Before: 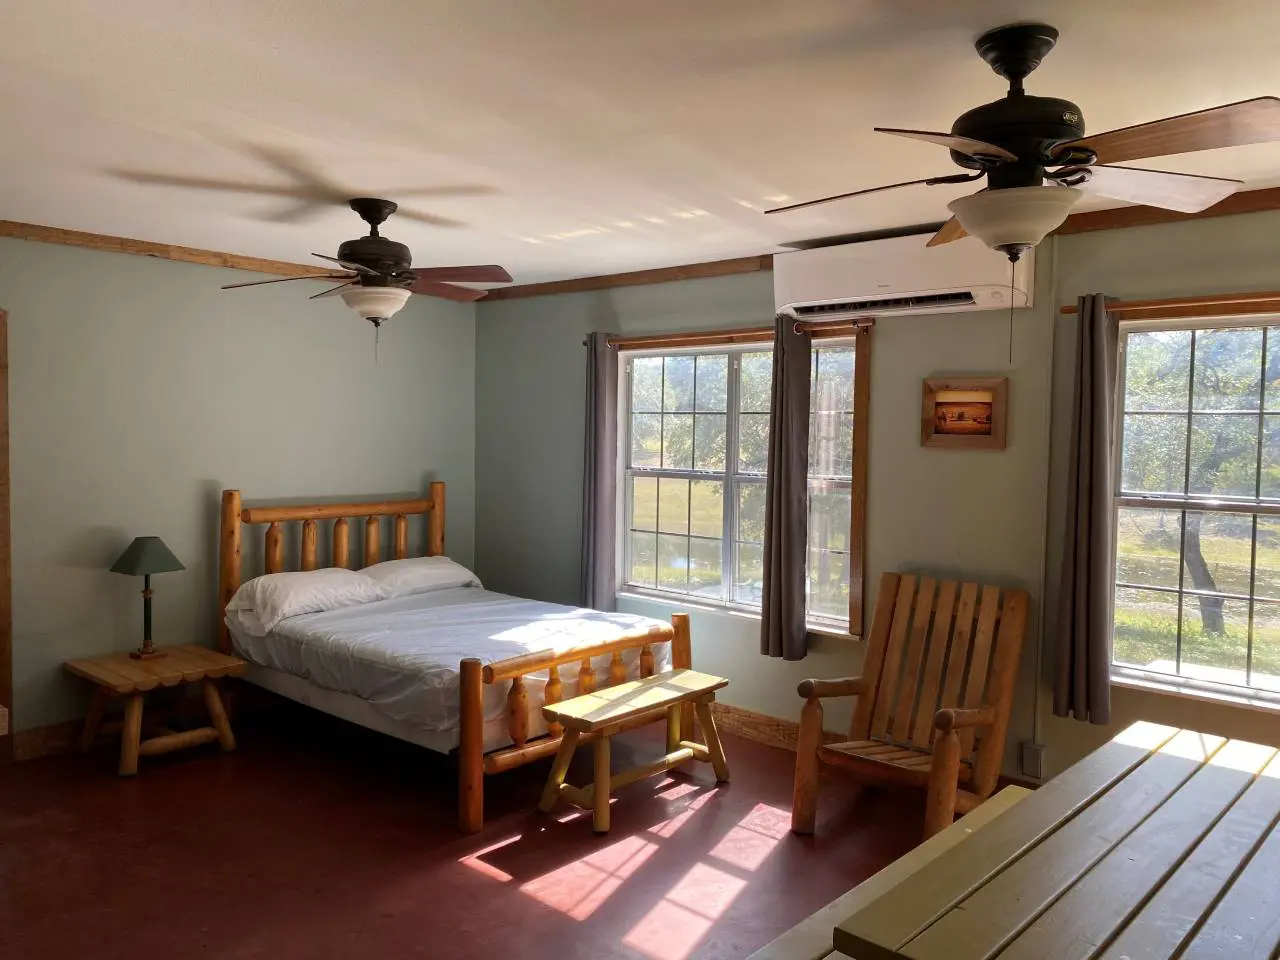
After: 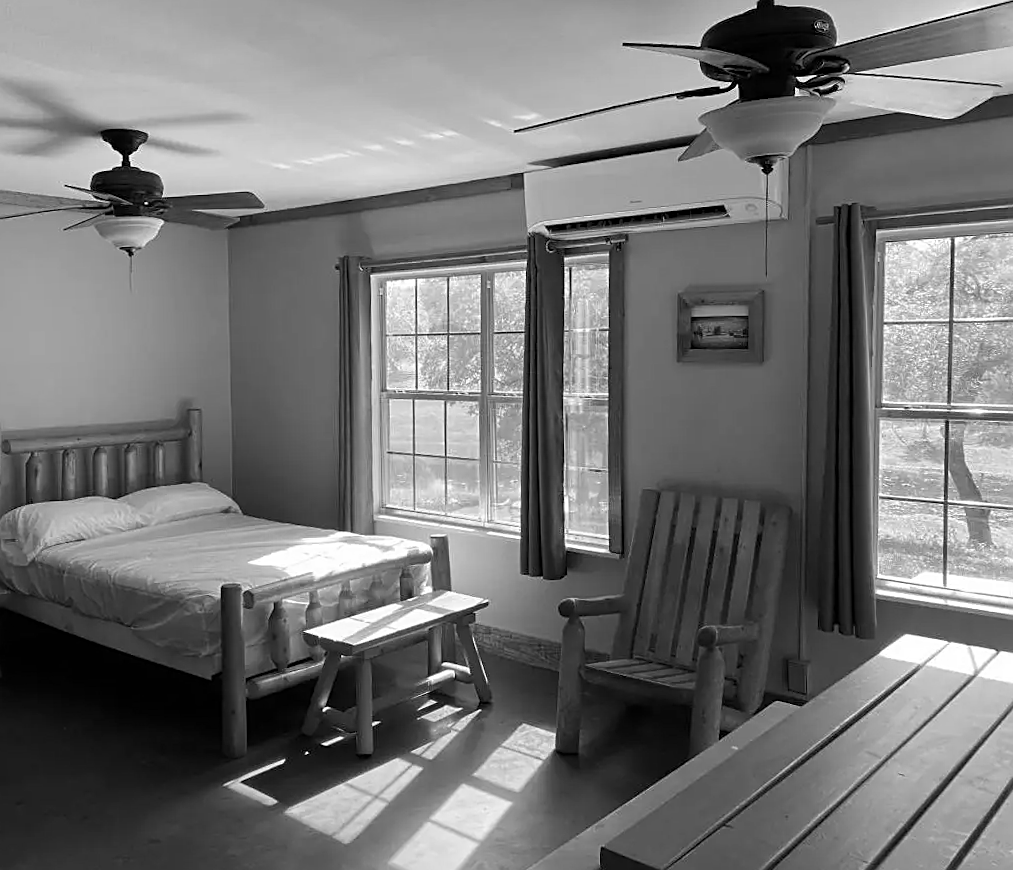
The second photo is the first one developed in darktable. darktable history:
rotate and perspective: rotation -1.32°, lens shift (horizontal) -0.031, crop left 0.015, crop right 0.985, crop top 0.047, crop bottom 0.982
monochrome: on, module defaults
sharpen: on, module defaults
crop and rotate: left 17.959%, top 5.771%, right 1.742%
